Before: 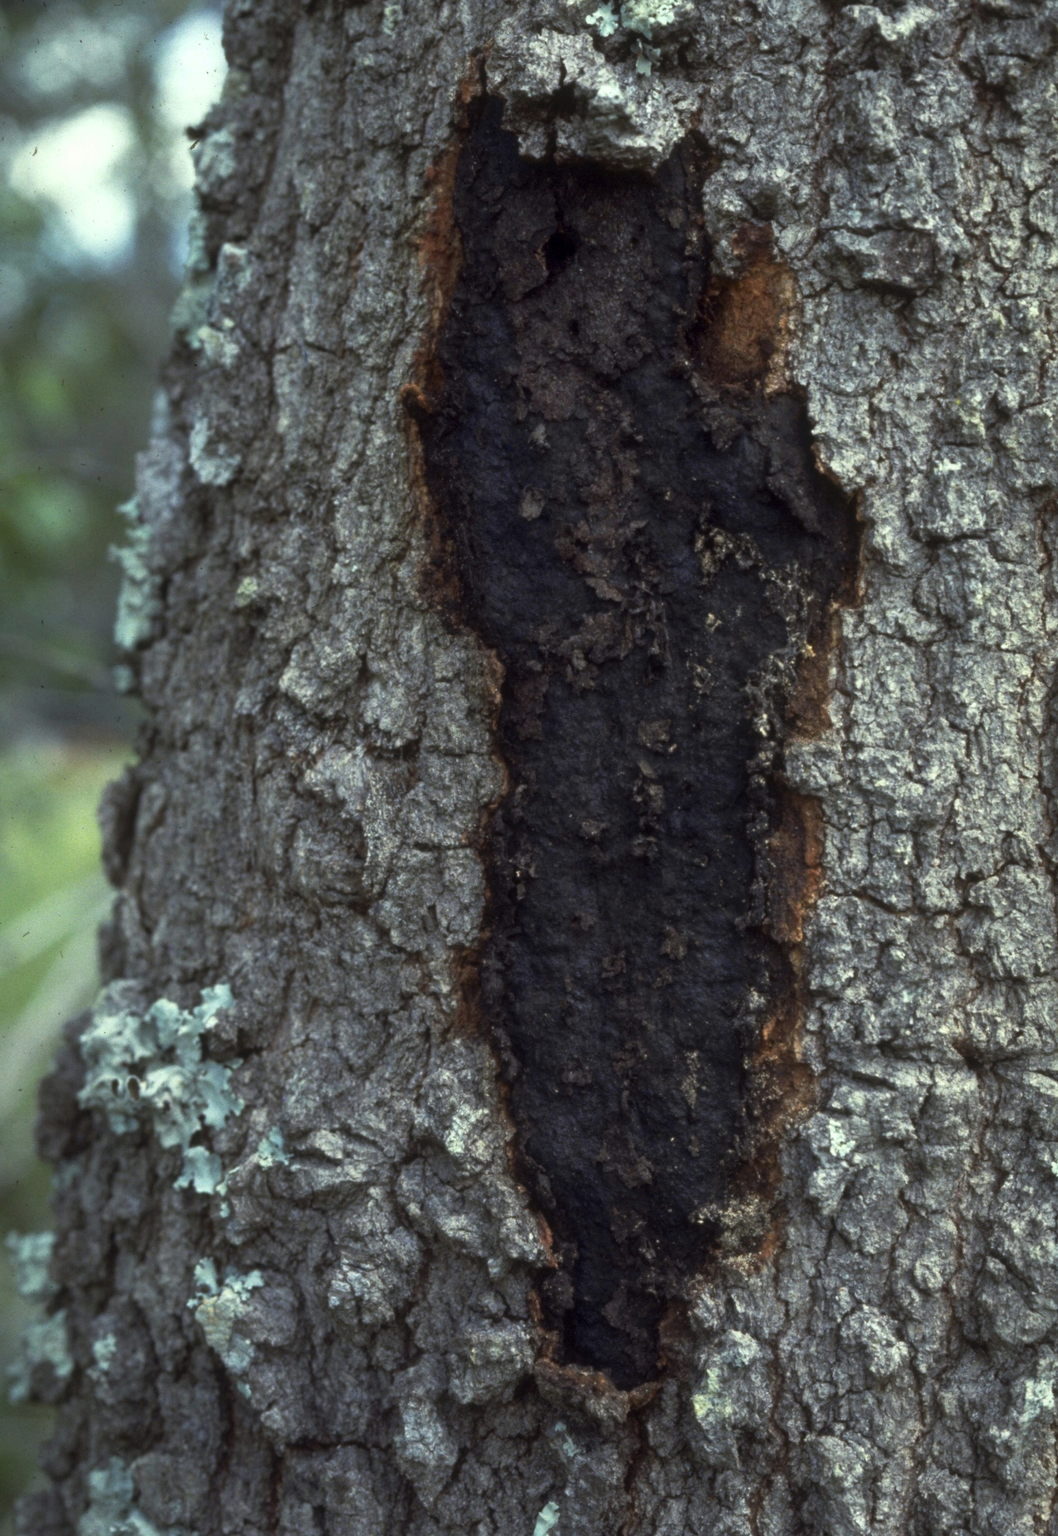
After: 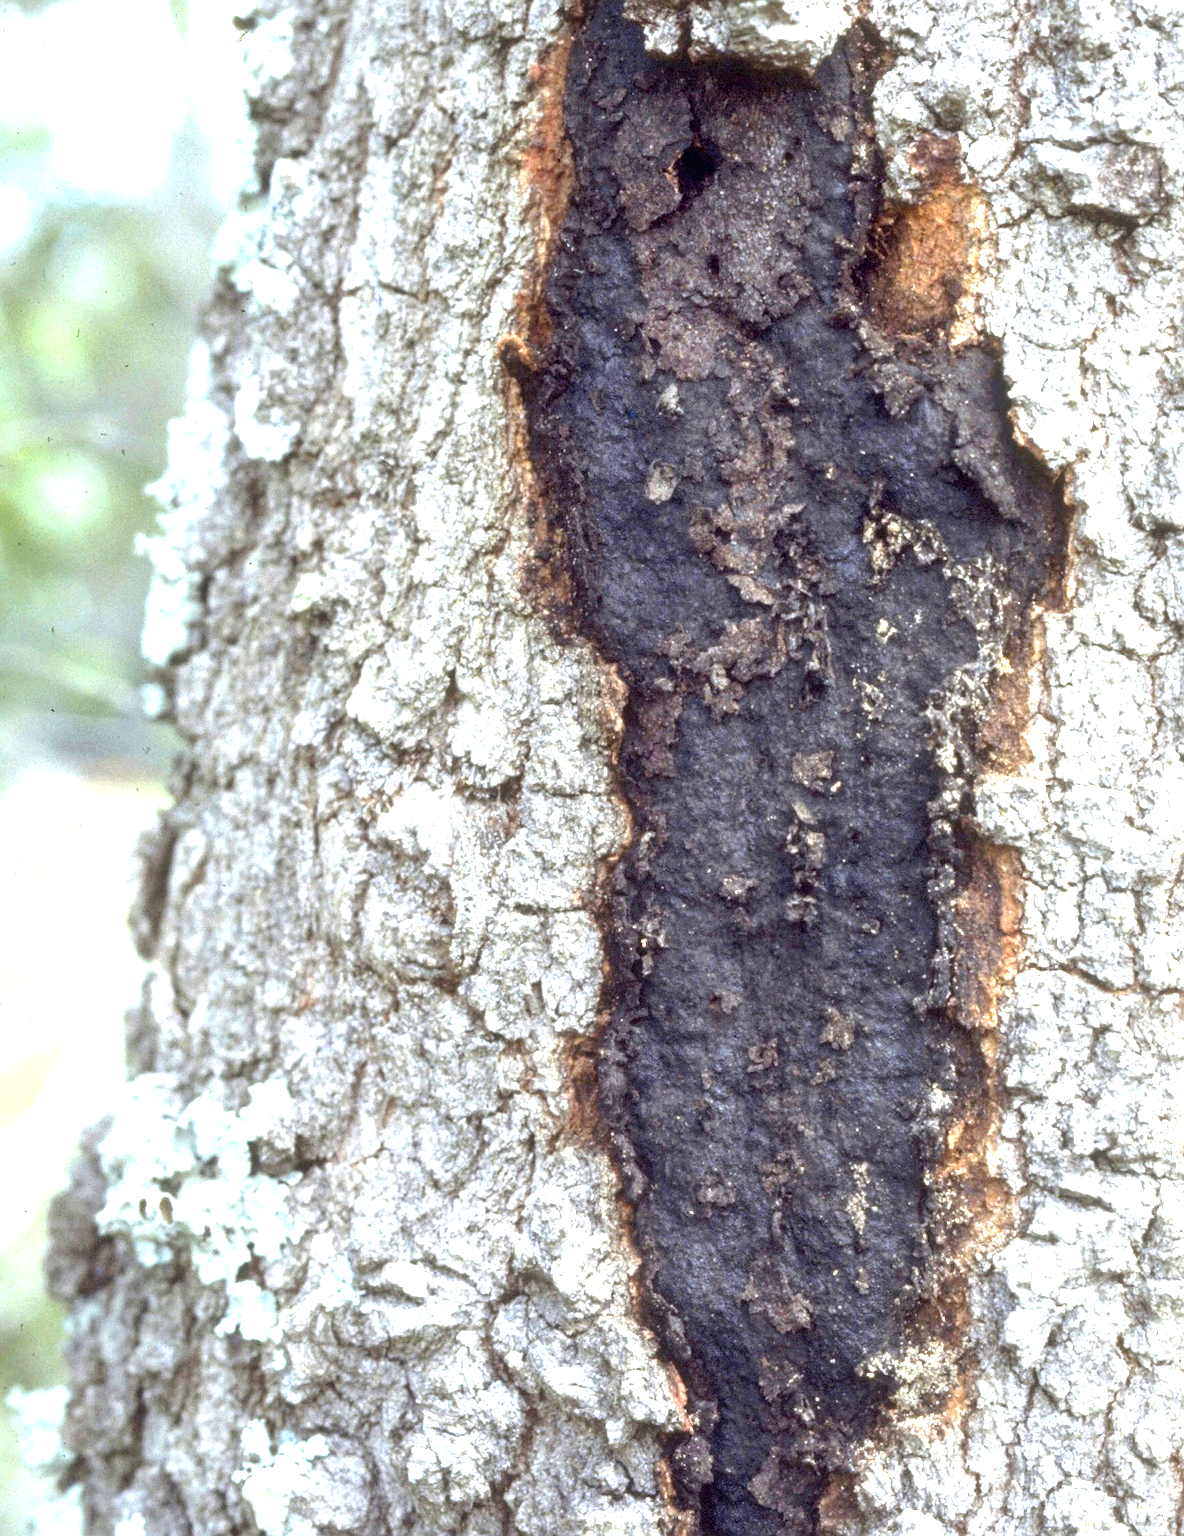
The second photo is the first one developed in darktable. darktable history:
exposure: black level correction 0, exposure 1.001 EV, compensate highlight preservation false
crop: top 7.505%, right 9.89%, bottom 11.981%
sharpen: on, module defaults
levels: levels [0, 0.352, 0.703]
